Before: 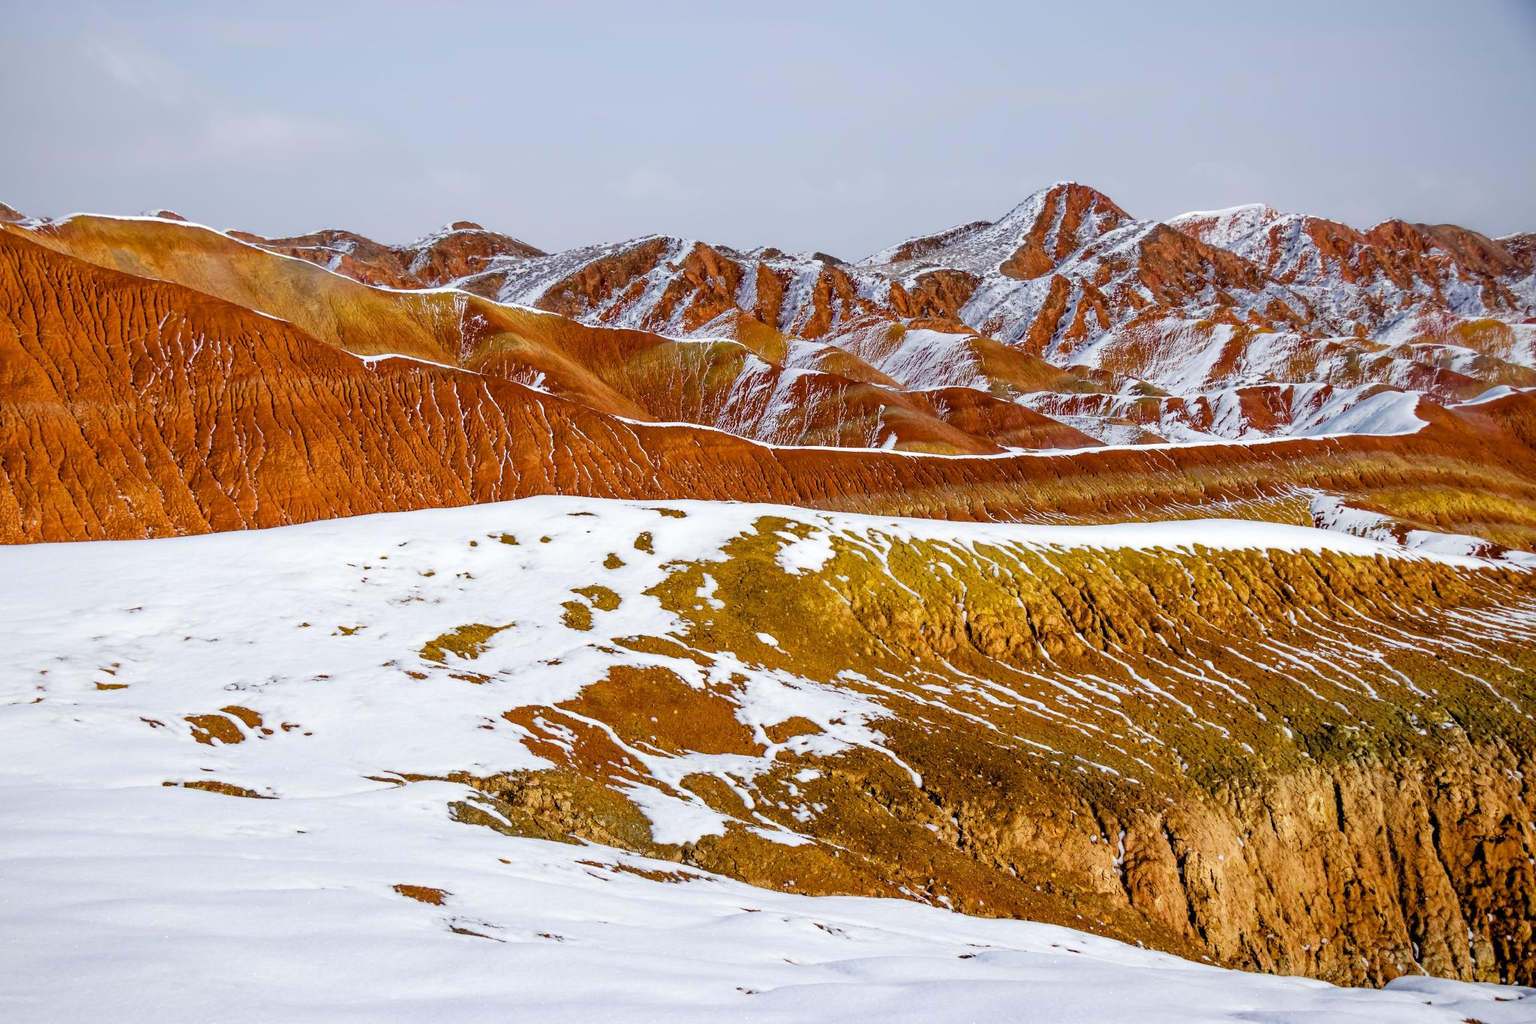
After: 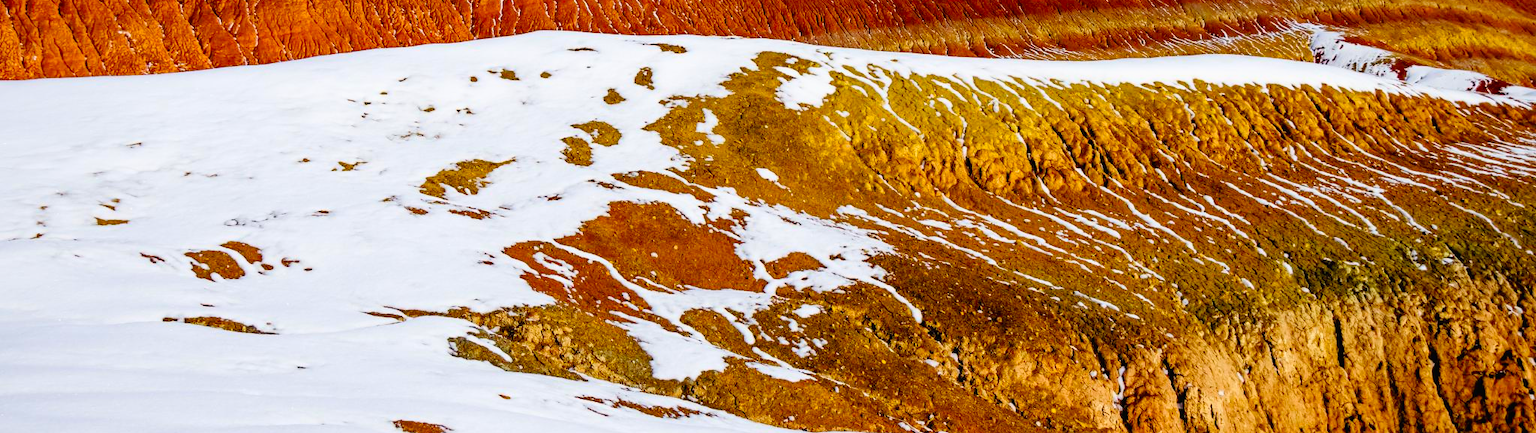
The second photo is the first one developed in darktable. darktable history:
contrast brightness saturation: contrast 0.159, saturation 0.334
tone curve: curves: ch0 [(0, 0.012) (0.036, 0.035) (0.274, 0.288) (0.504, 0.536) (0.844, 0.84) (1, 0.983)]; ch1 [(0, 0) (0.389, 0.403) (0.462, 0.486) (0.499, 0.498) (0.511, 0.502) (0.536, 0.547) (0.579, 0.578) (0.626, 0.645) (0.749, 0.781) (1, 1)]; ch2 [(0, 0) (0.457, 0.486) (0.5, 0.5) (0.557, 0.561) (0.614, 0.622) (0.704, 0.732) (1, 1)], preserve colors none
crop: top 45.402%, bottom 12.228%
